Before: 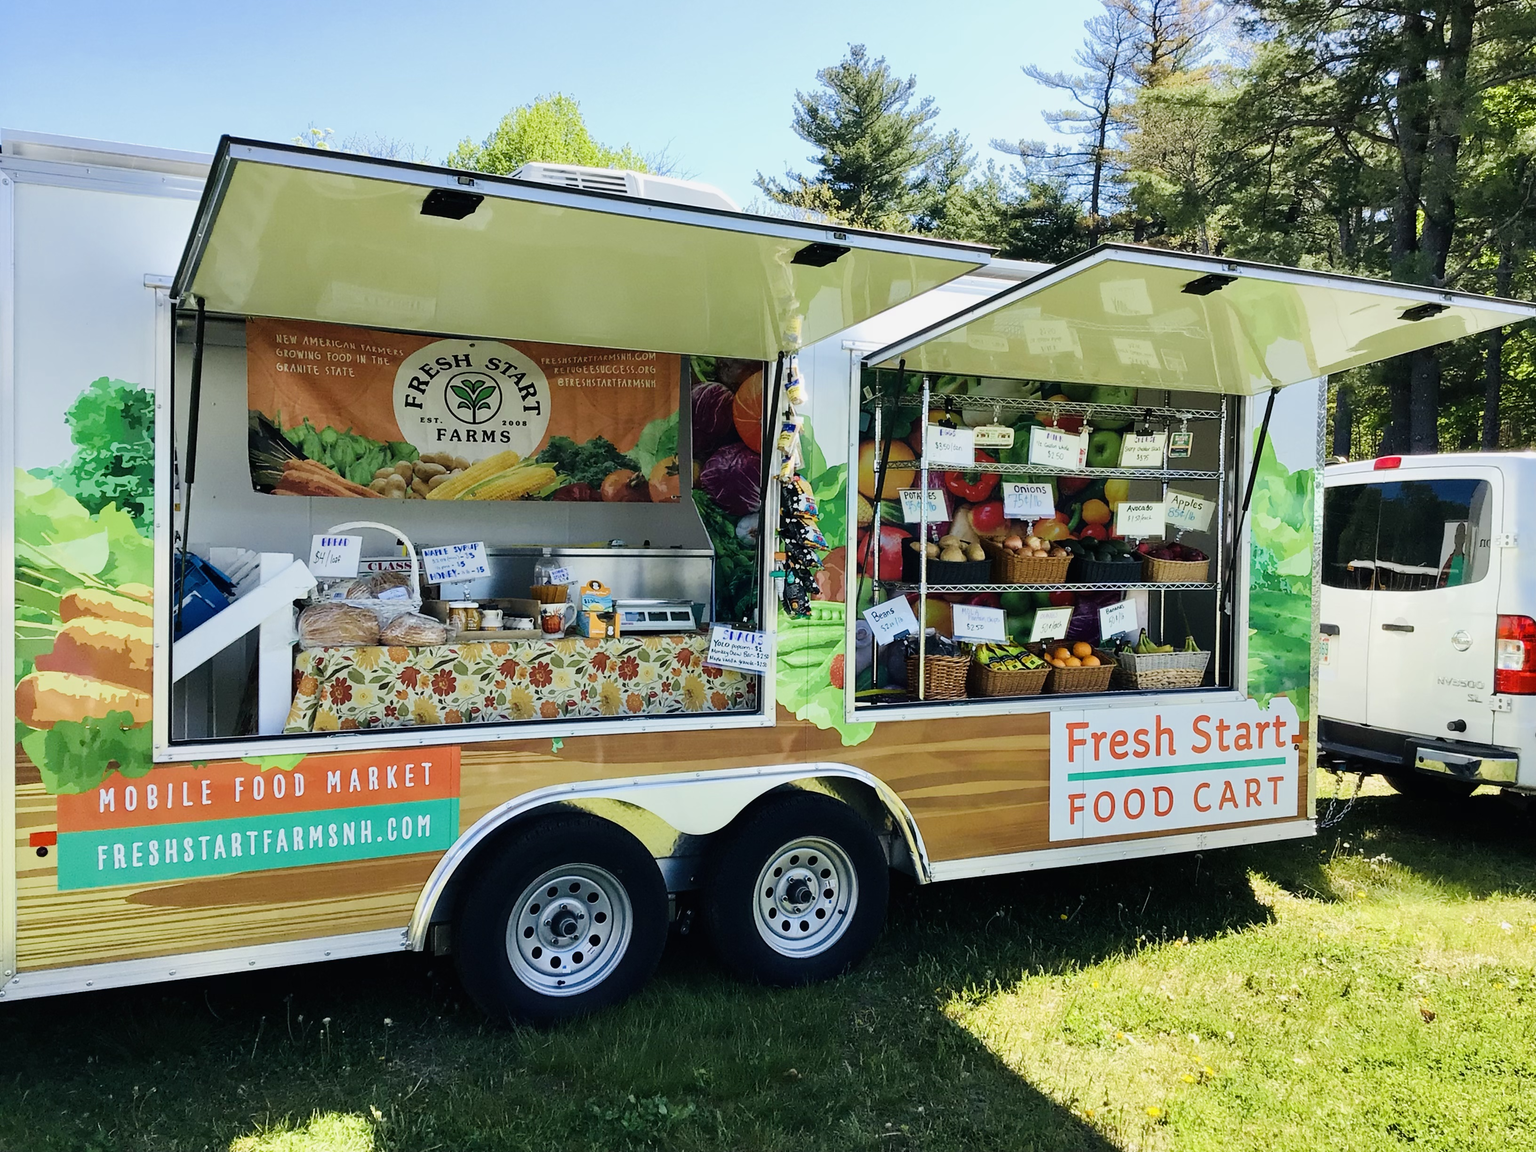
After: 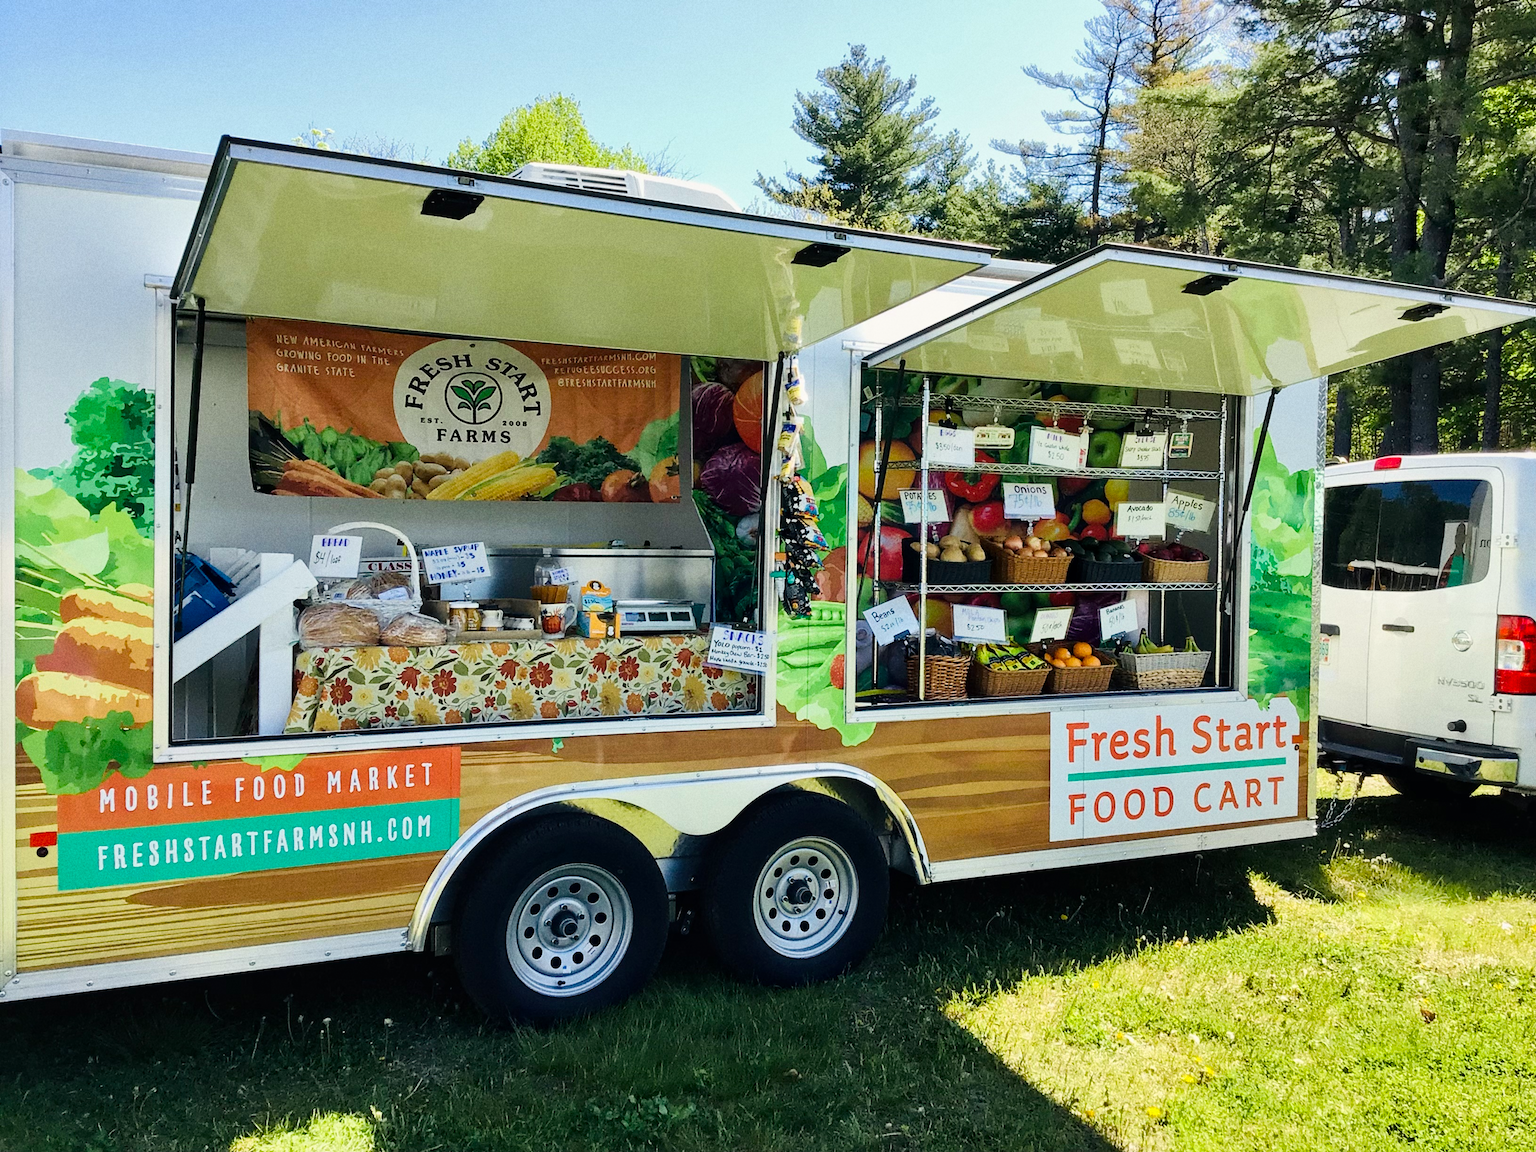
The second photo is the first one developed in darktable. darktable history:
color correction: highlights b* 3
local contrast: mode bilateral grid, contrast 20, coarseness 50, detail 120%, midtone range 0.2
grain: on, module defaults
